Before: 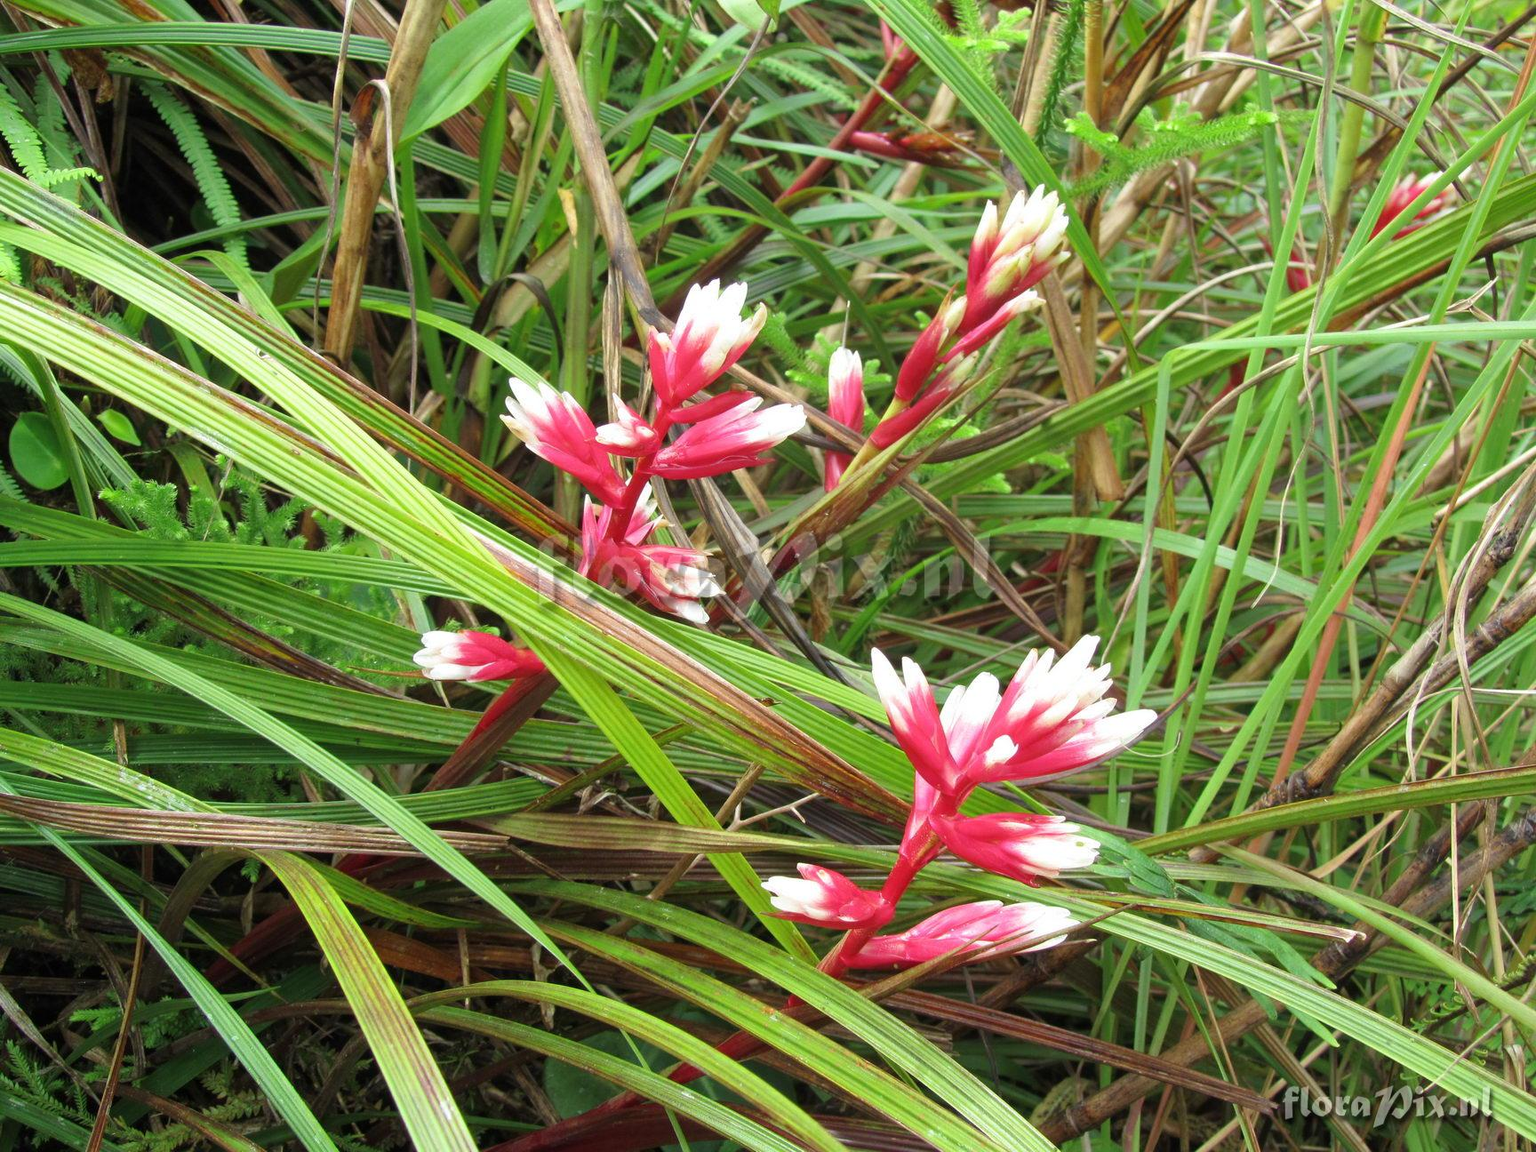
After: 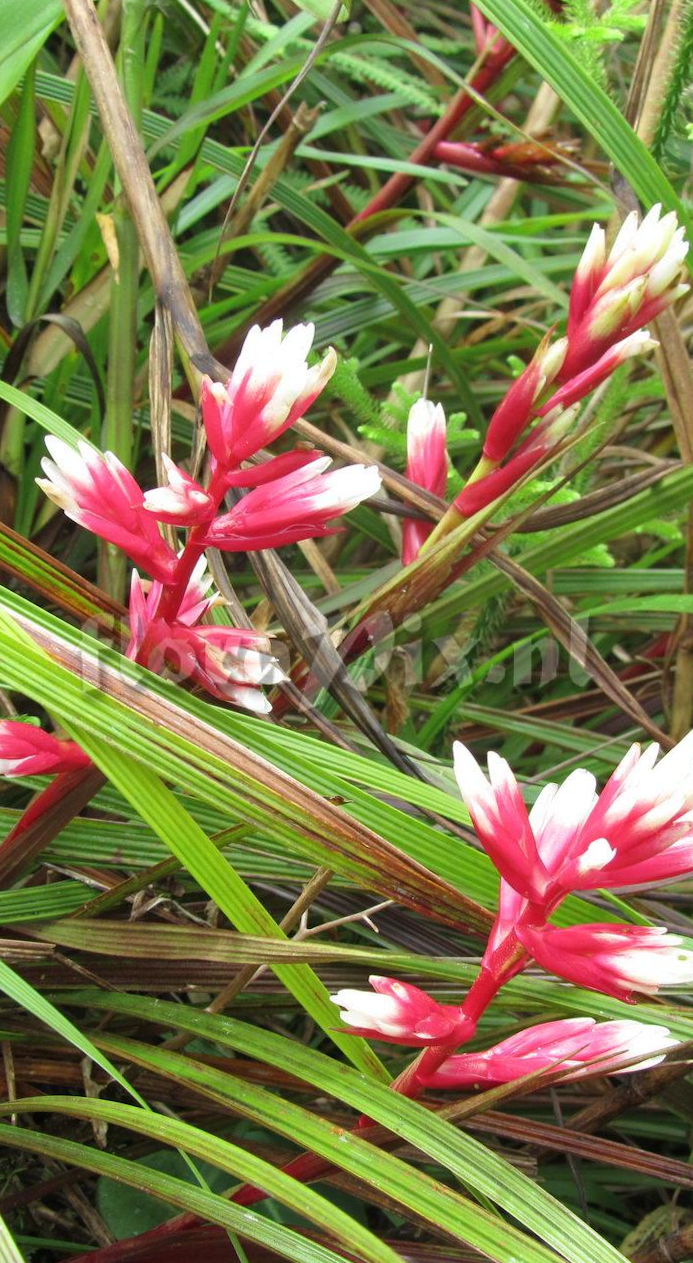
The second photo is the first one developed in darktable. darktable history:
color balance: on, module defaults
crop: left 28.583%, right 29.231%
rotate and perspective: rotation 0.074°, lens shift (vertical) 0.096, lens shift (horizontal) -0.041, crop left 0.043, crop right 0.952, crop top 0.024, crop bottom 0.979
exposure: compensate highlight preservation false
